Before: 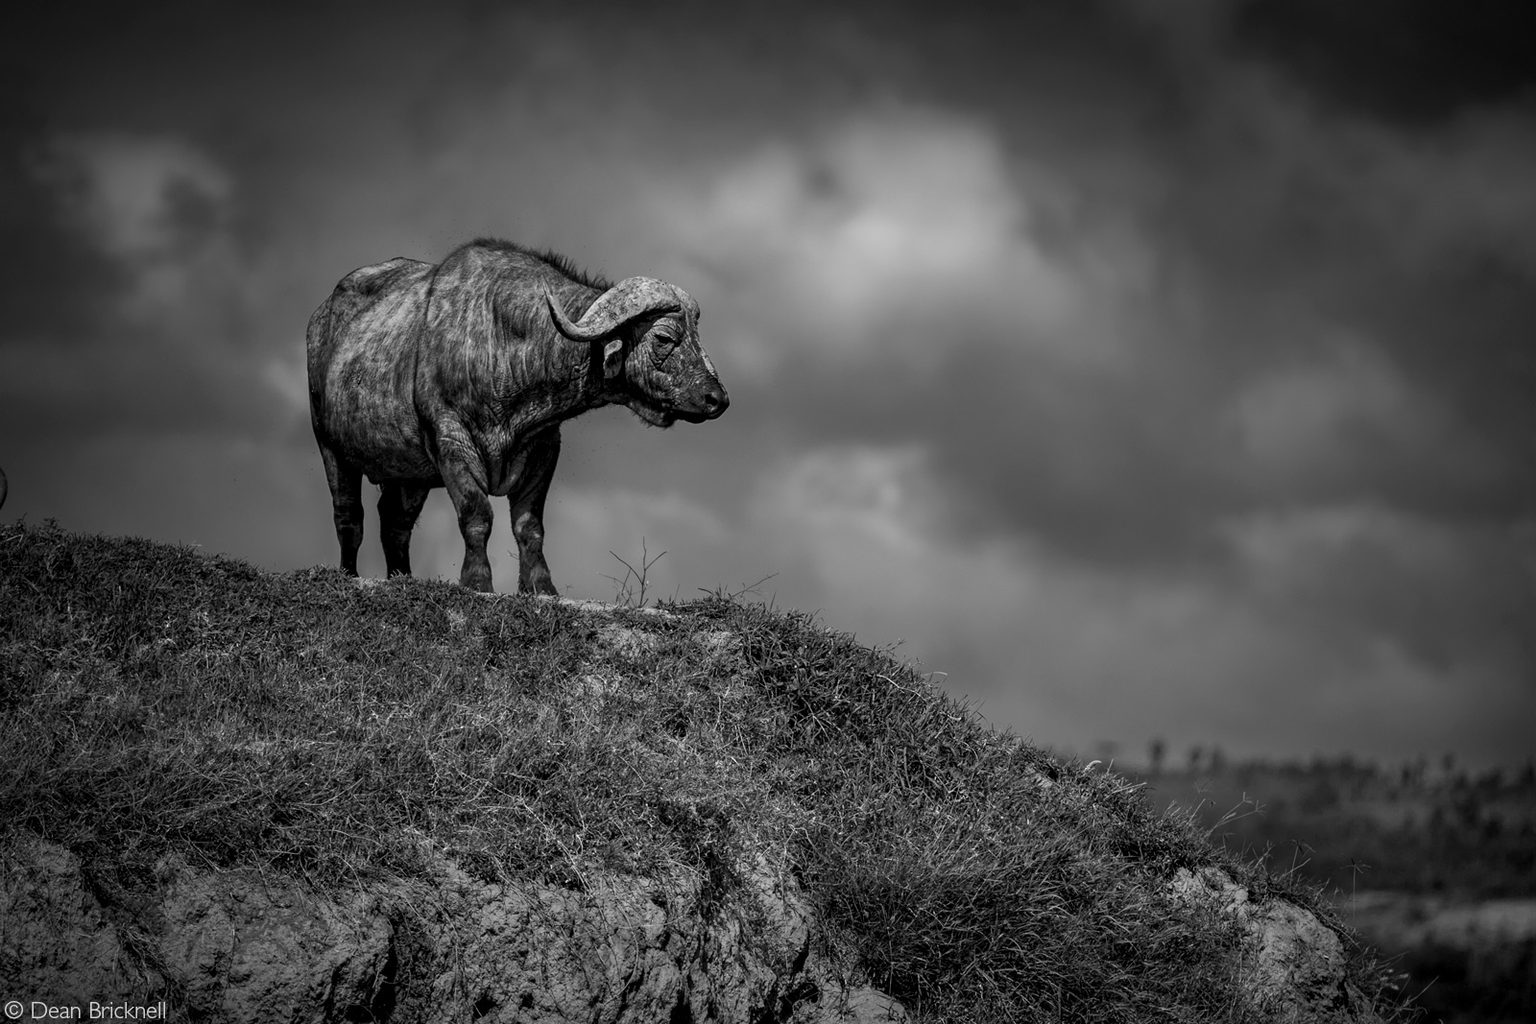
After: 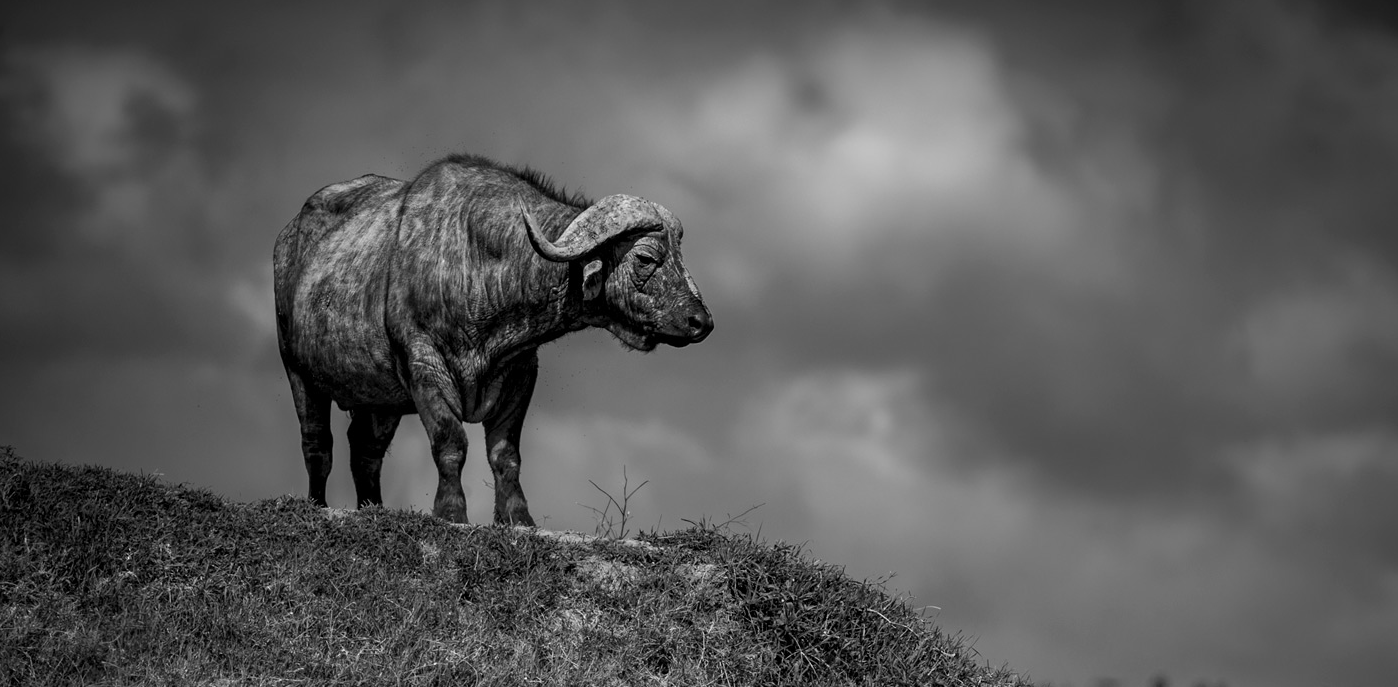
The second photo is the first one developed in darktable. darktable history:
crop: left 2.919%, top 8.869%, right 9.665%, bottom 26.718%
